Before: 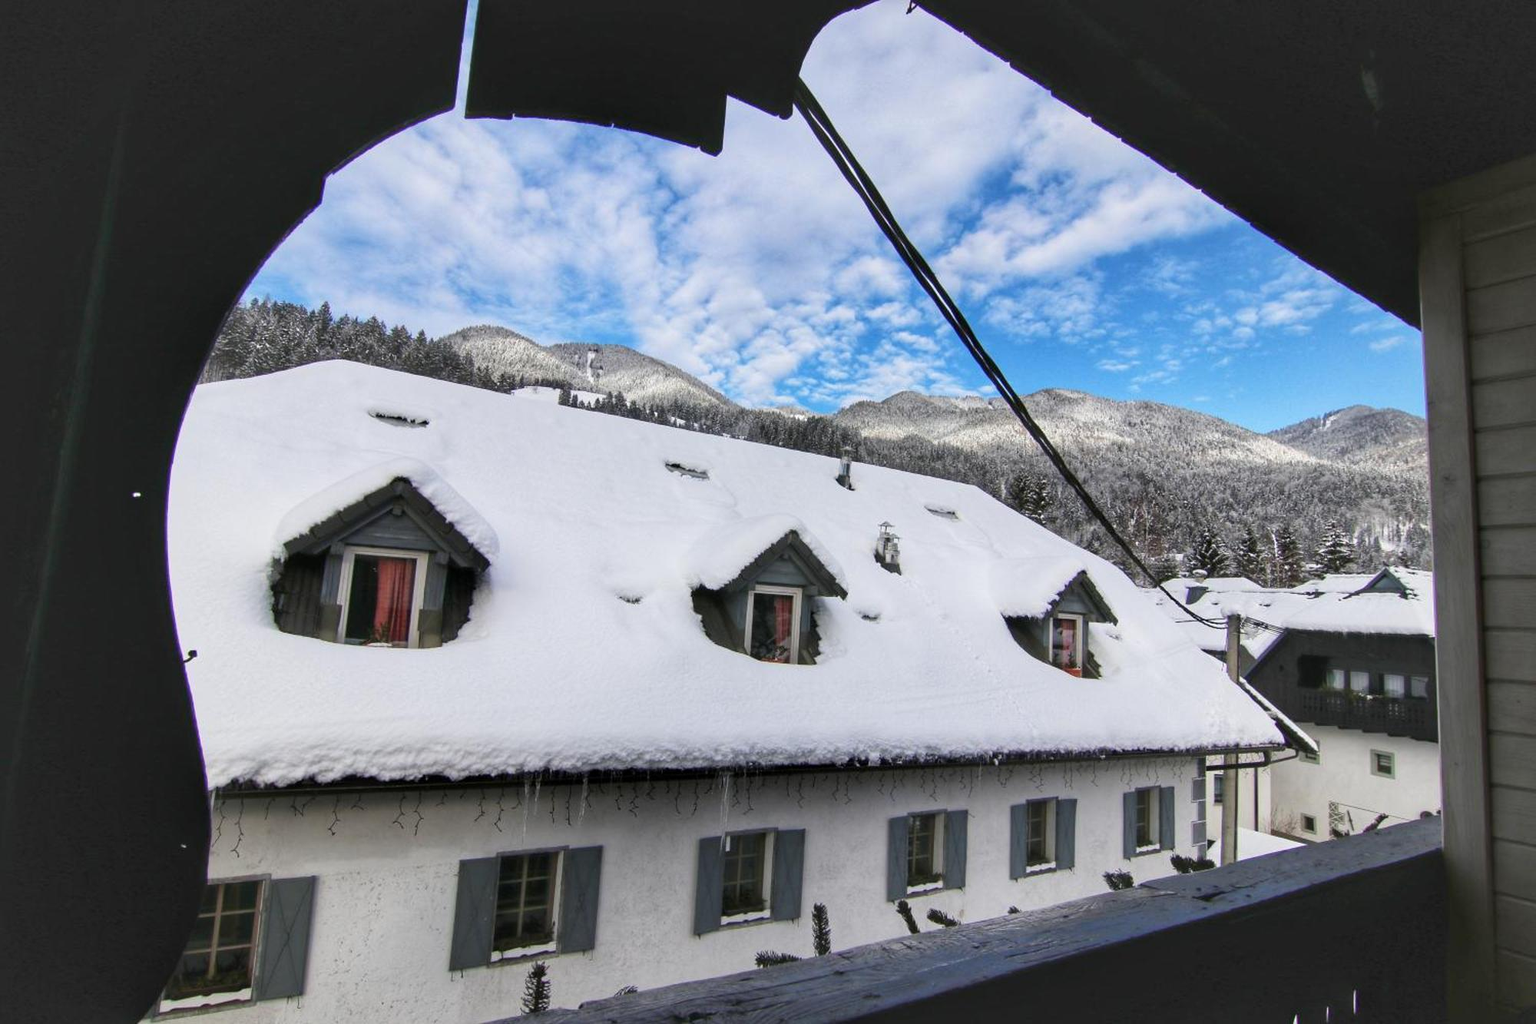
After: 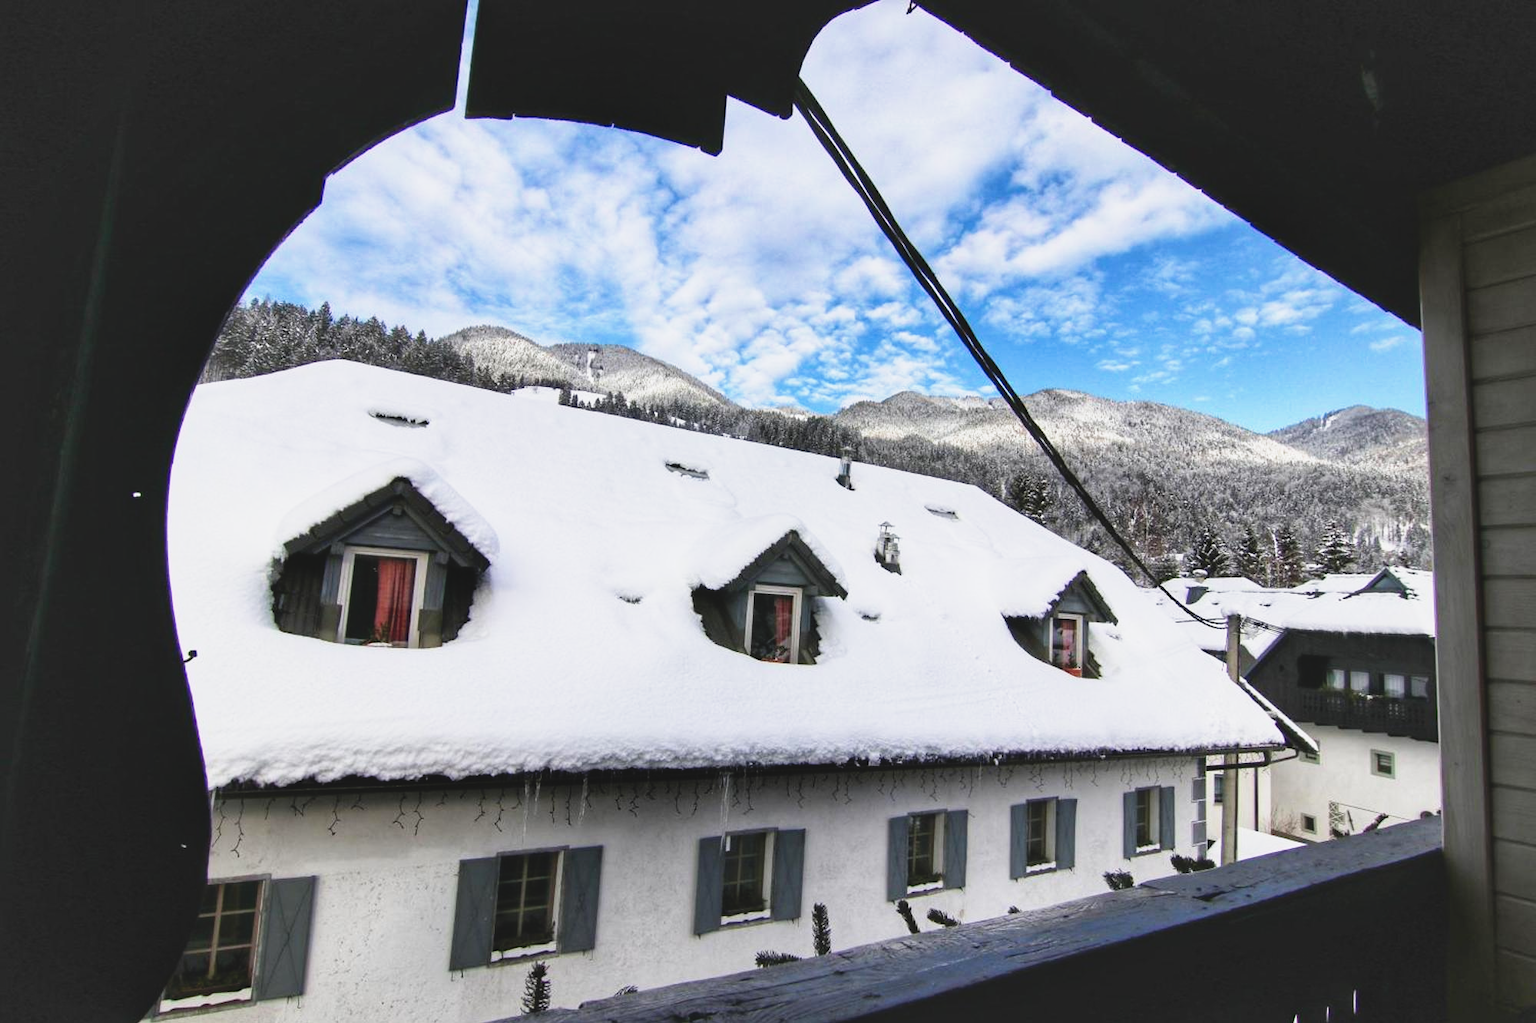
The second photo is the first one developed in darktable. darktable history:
tone curve: curves: ch0 [(0, 0.074) (0.129, 0.136) (0.285, 0.301) (0.689, 0.764) (0.854, 0.926) (0.987, 0.977)]; ch1 [(0, 0) (0.337, 0.249) (0.434, 0.437) (0.485, 0.491) (0.515, 0.495) (0.566, 0.57) (0.625, 0.625) (0.764, 0.806) (1, 1)]; ch2 [(0, 0) (0.314, 0.301) (0.401, 0.411) (0.505, 0.499) (0.54, 0.54) (0.608, 0.613) (0.706, 0.735) (1, 1)], preserve colors none
